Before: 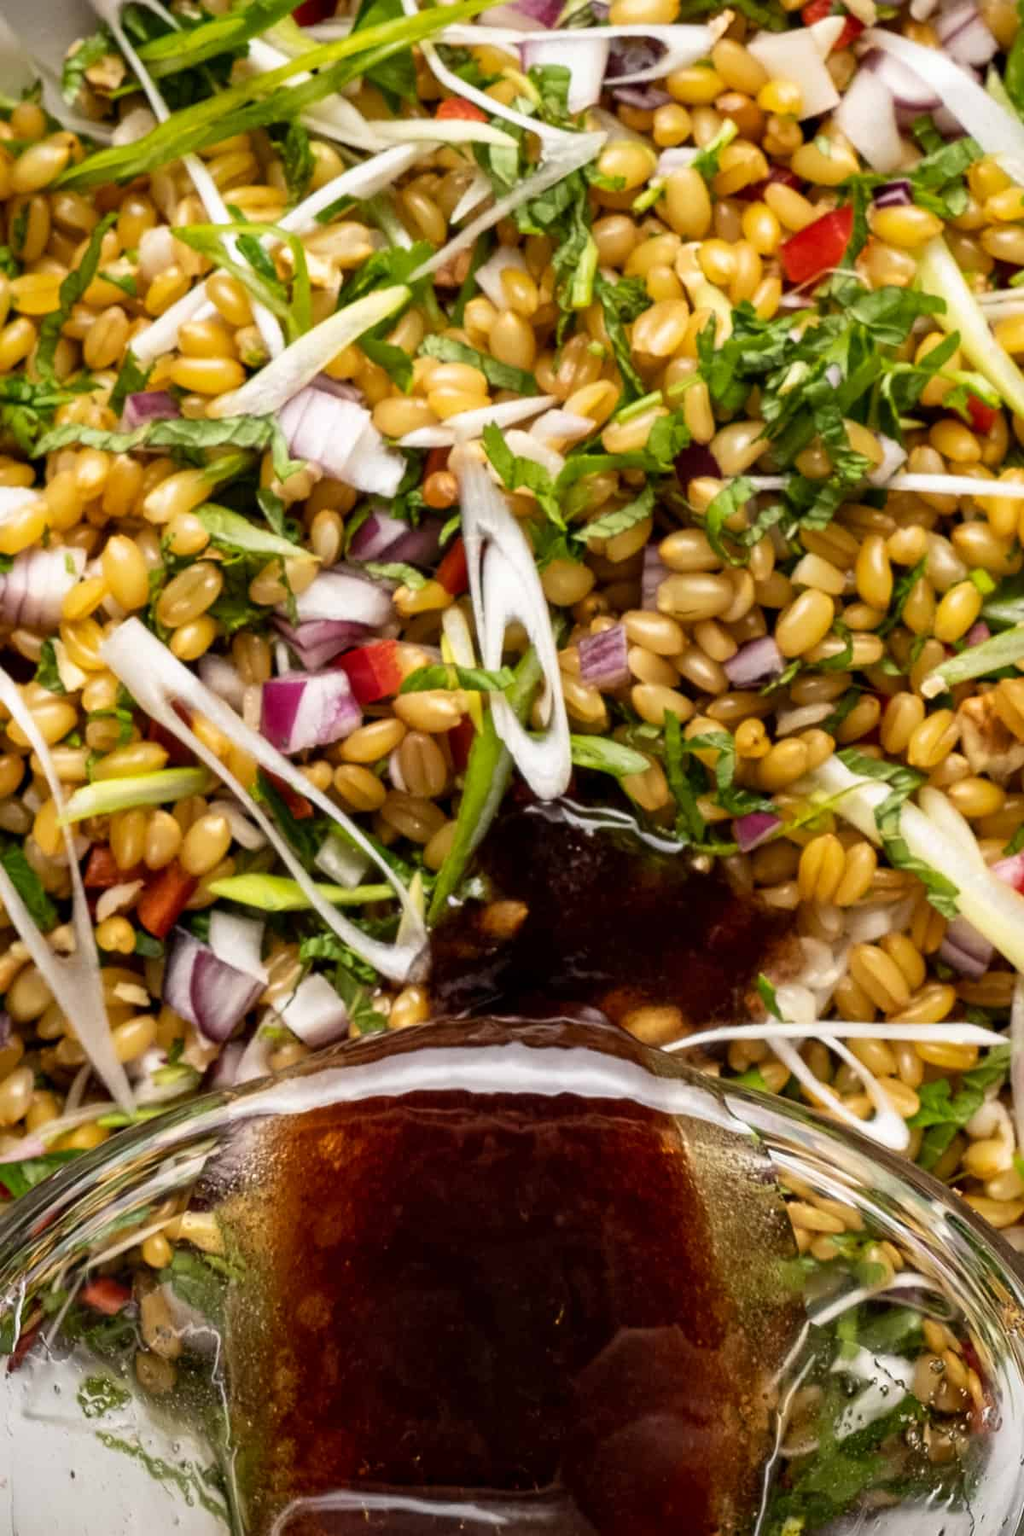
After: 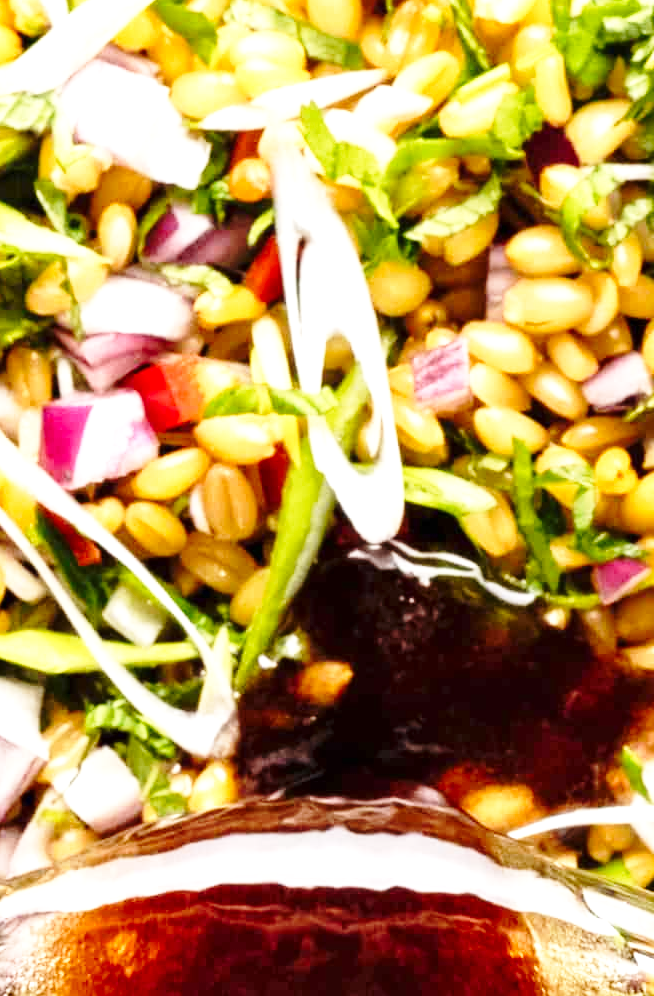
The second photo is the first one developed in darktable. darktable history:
base curve: curves: ch0 [(0, 0) (0.028, 0.03) (0.121, 0.232) (0.46, 0.748) (0.859, 0.968) (1, 1)], preserve colors none
crop and rotate: left 22.212%, top 21.92%, right 23.263%, bottom 22.708%
exposure: exposure 0.948 EV, compensate highlight preservation false
